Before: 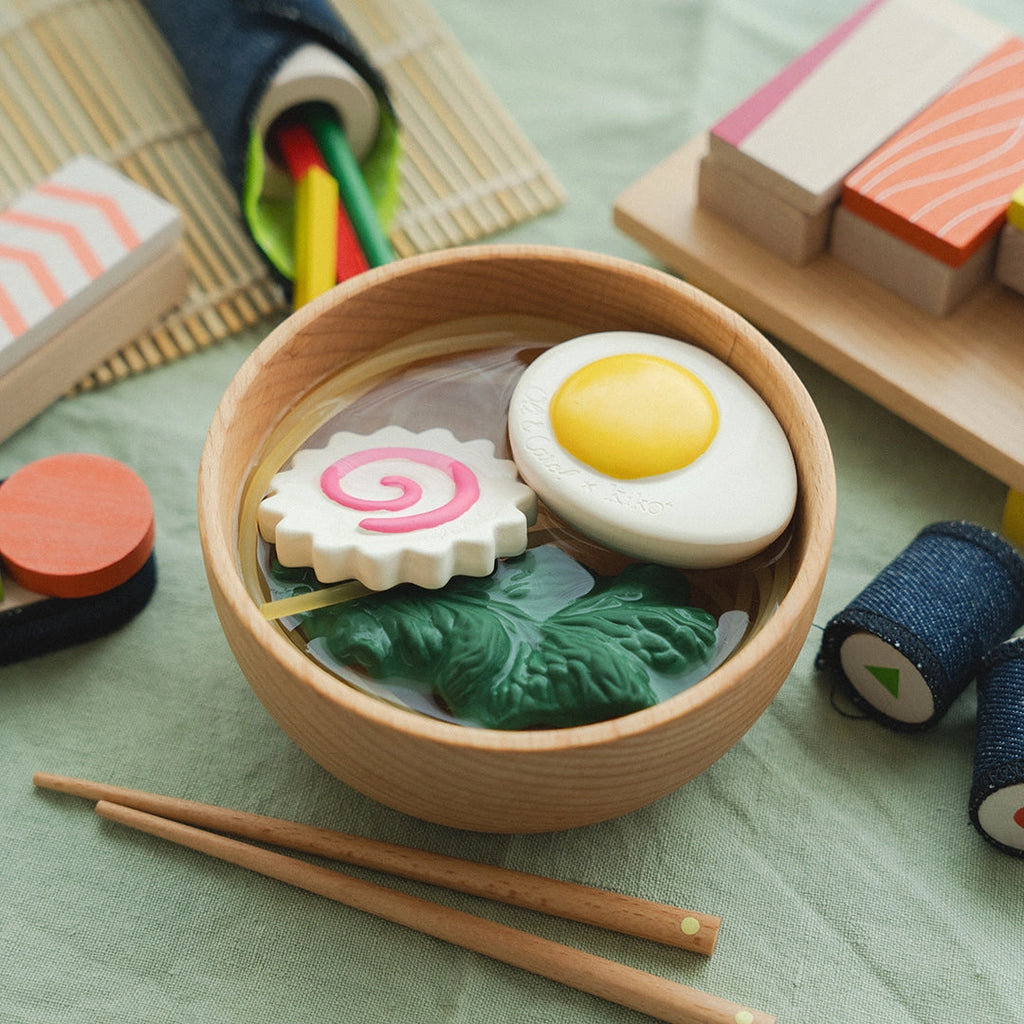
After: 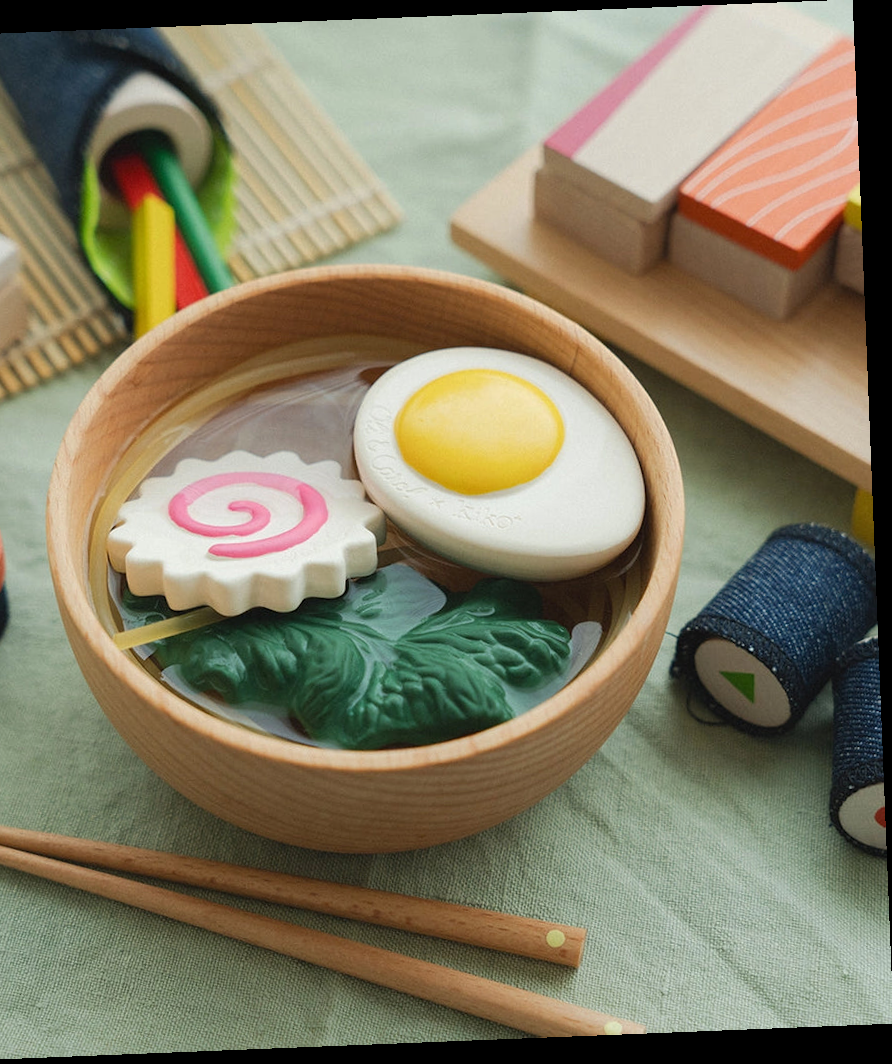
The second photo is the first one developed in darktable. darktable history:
exposure: exposure -0.05 EV
crop: left 16.145%
rotate and perspective: rotation -2.29°, automatic cropping off
